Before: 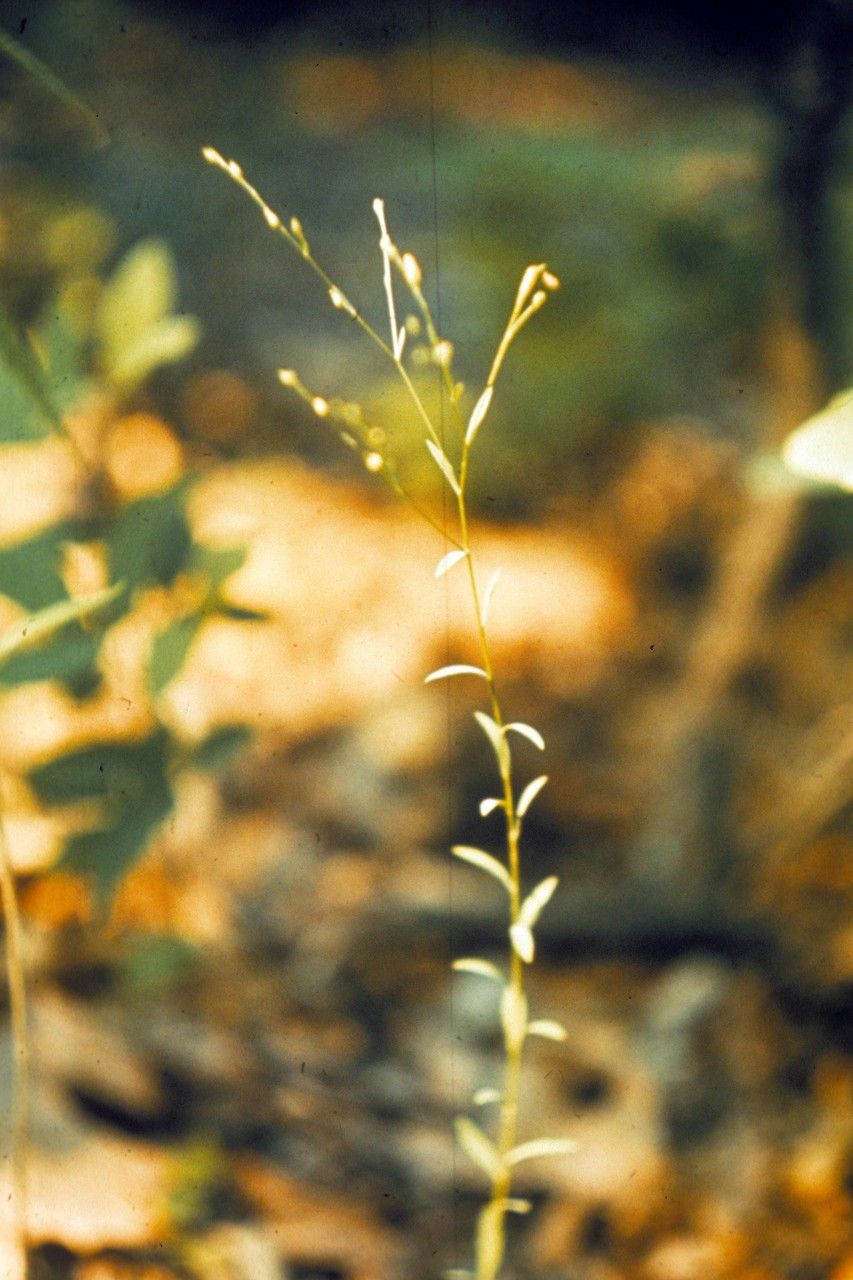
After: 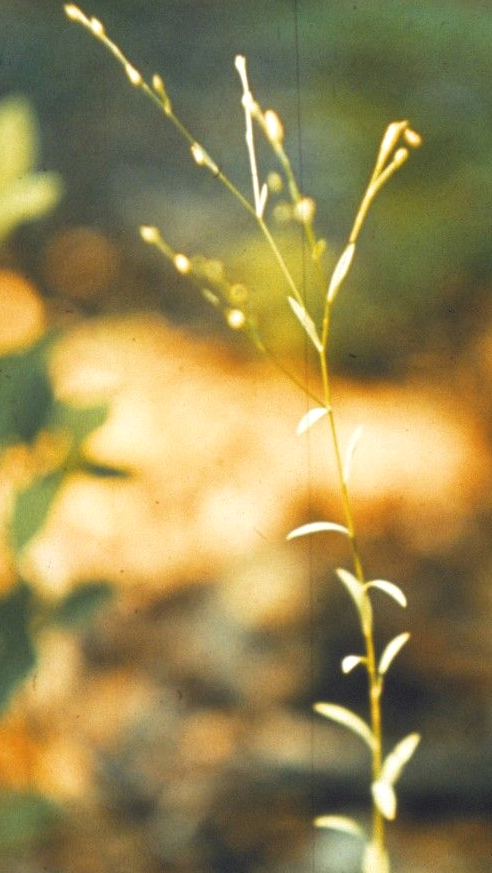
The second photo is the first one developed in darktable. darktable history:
exposure: black level correction -0.008, exposure 0.067 EV, compensate highlight preservation false
crop: left 16.202%, top 11.208%, right 26.045%, bottom 20.557%
